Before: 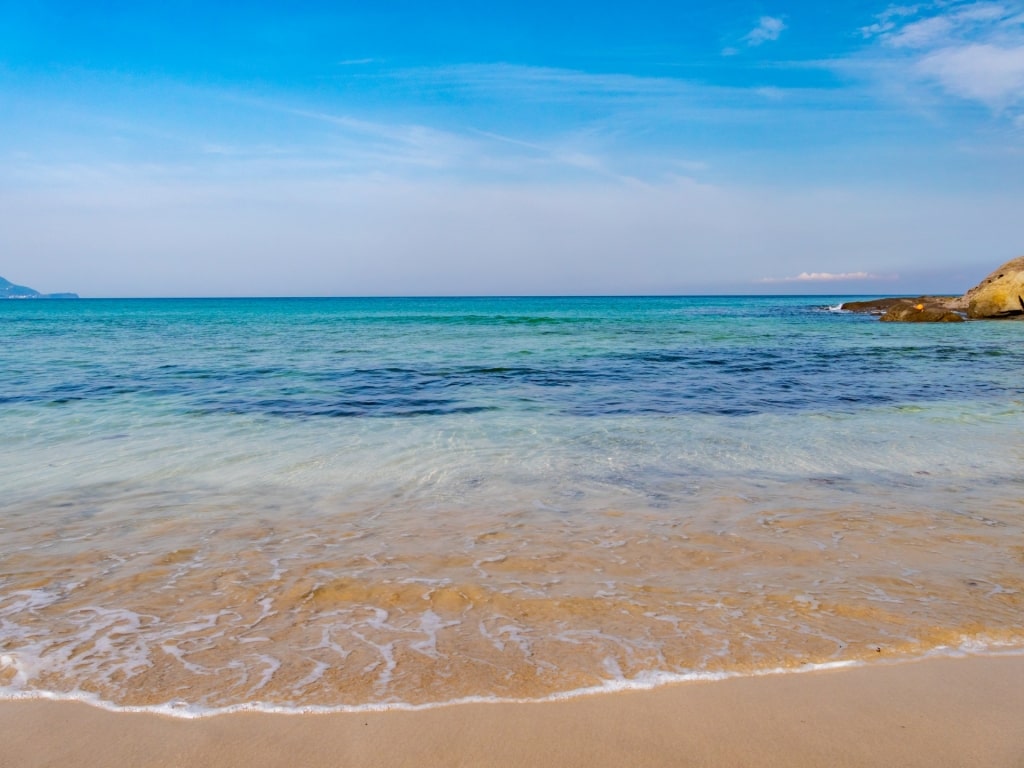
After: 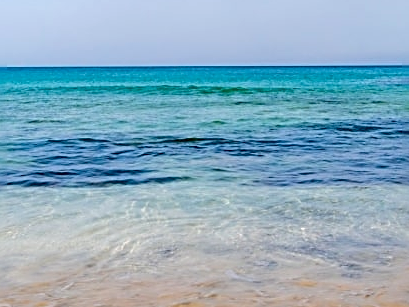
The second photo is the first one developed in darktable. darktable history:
sharpen: radius 2.584, amount 0.688
crop: left 30%, top 30%, right 30%, bottom 30%
exposure: black level correction 0.005, exposure 0.286 EV, compensate highlight preservation false
